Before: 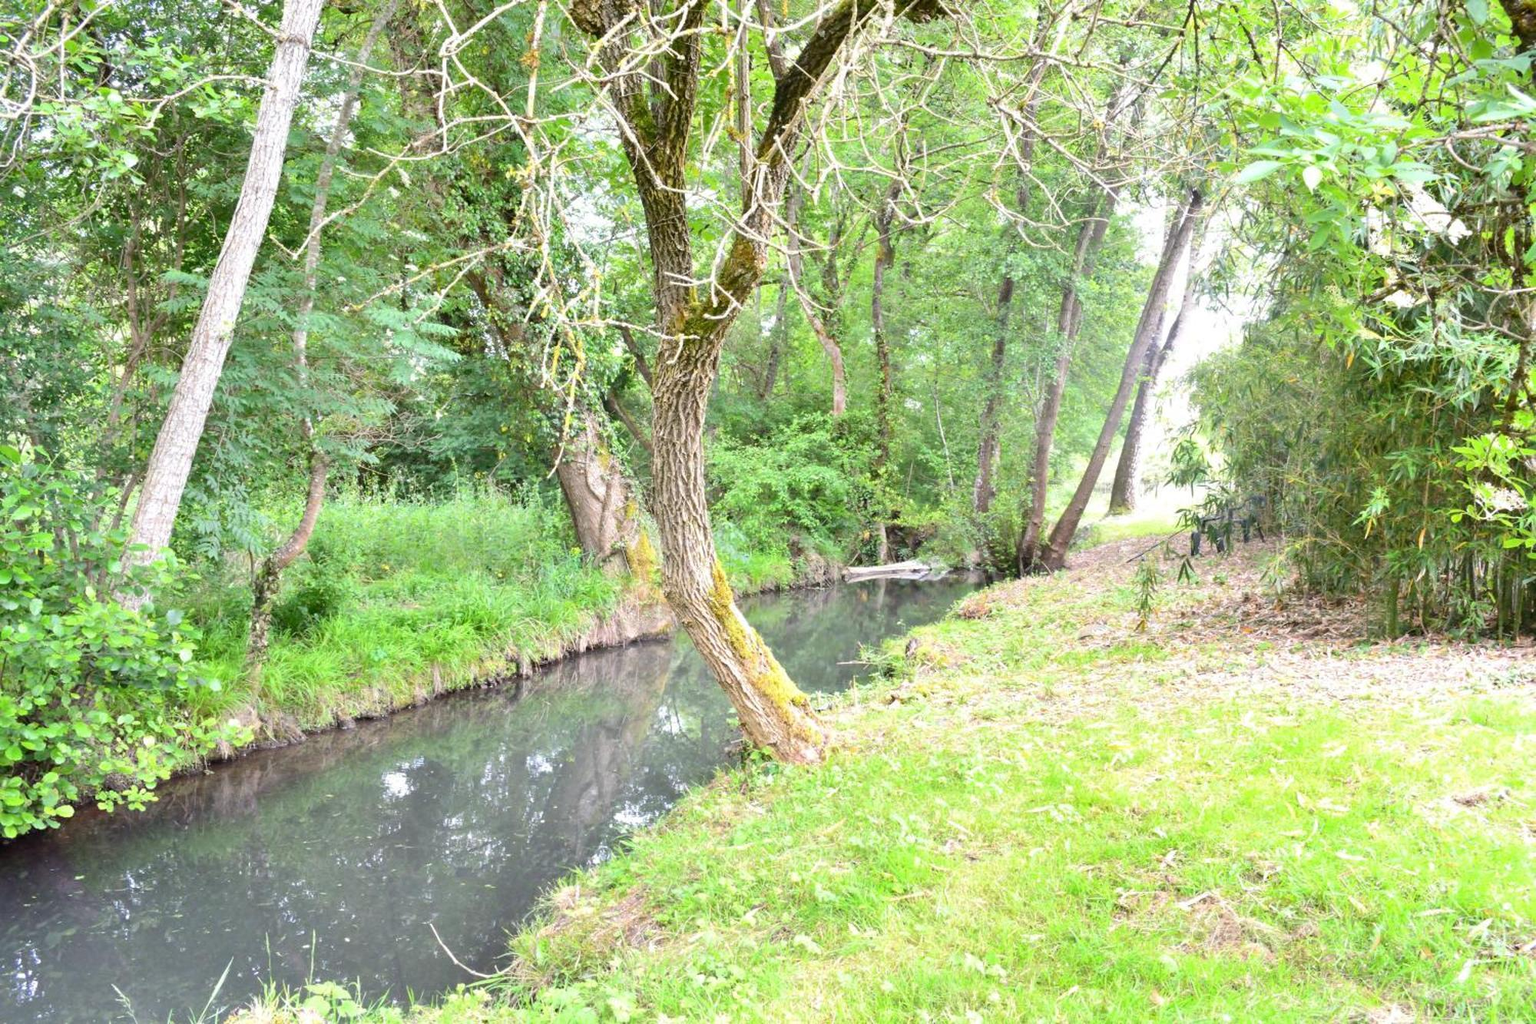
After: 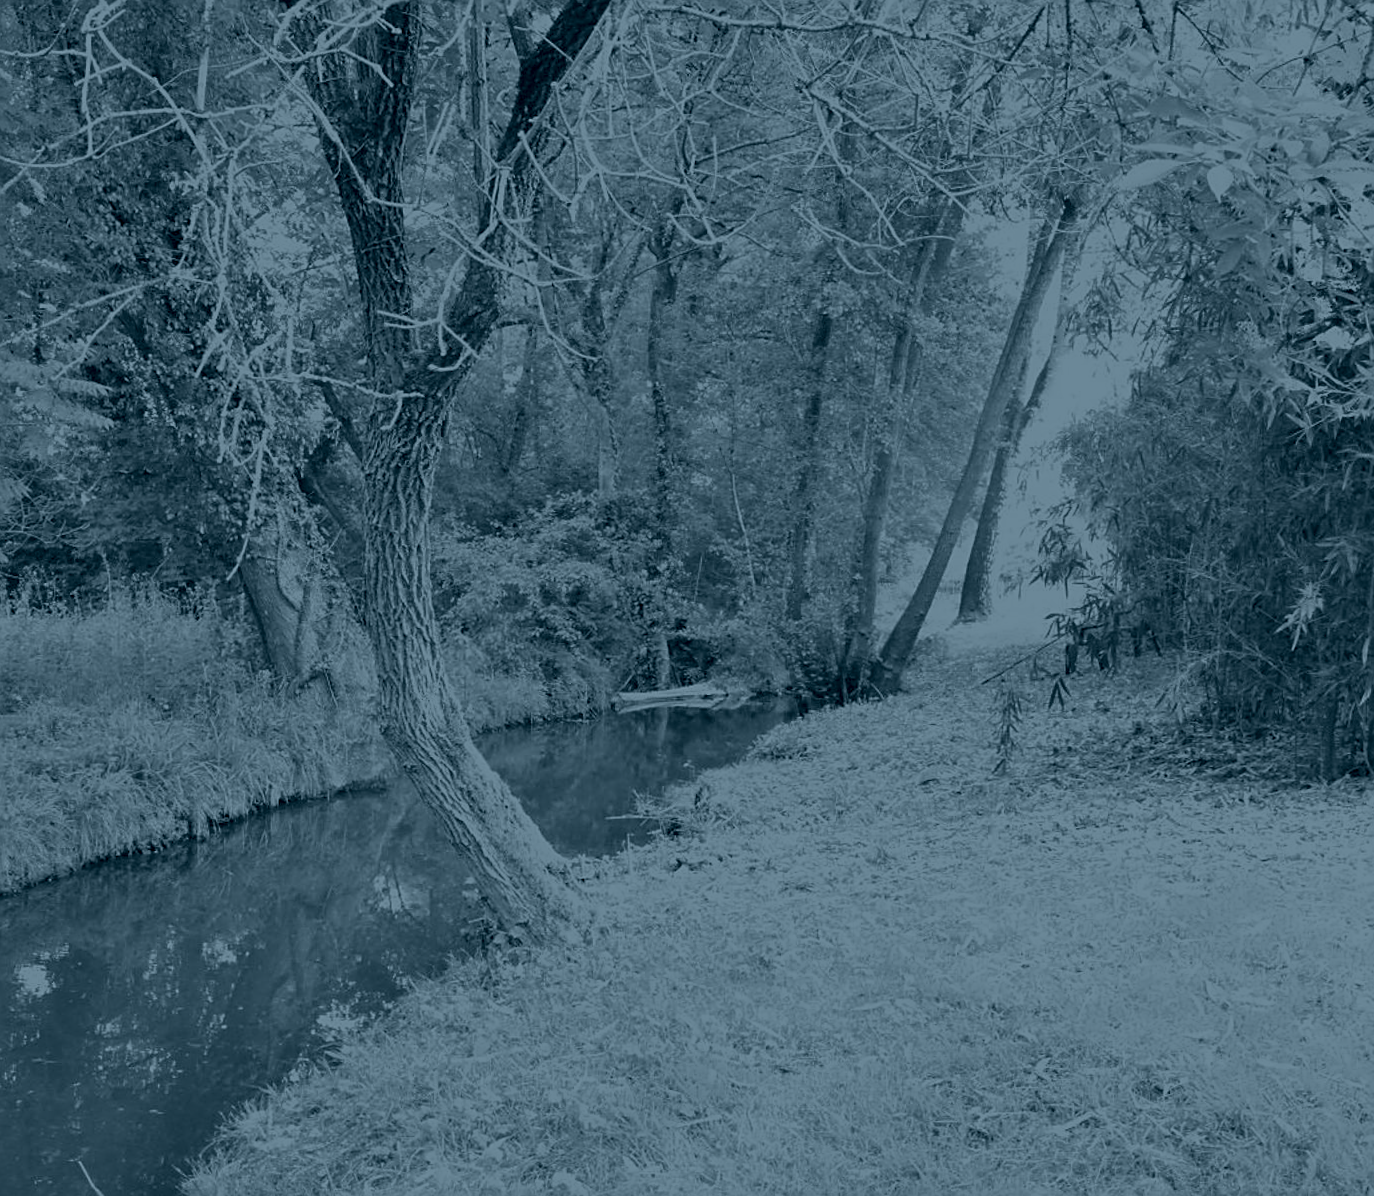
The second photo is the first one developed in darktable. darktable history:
rotate and perspective: rotation -0.45°, automatic cropping original format, crop left 0.008, crop right 0.992, crop top 0.012, crop bottom 0.988
sharpen: on, module defaults
colorize: hue 194.4°, saturation 29%, source mix 61.75%, lightness 3.98%, version 1
crop and rotate: left 24.034%, top 2.838%, right 6.406%, bottom 6.299%
